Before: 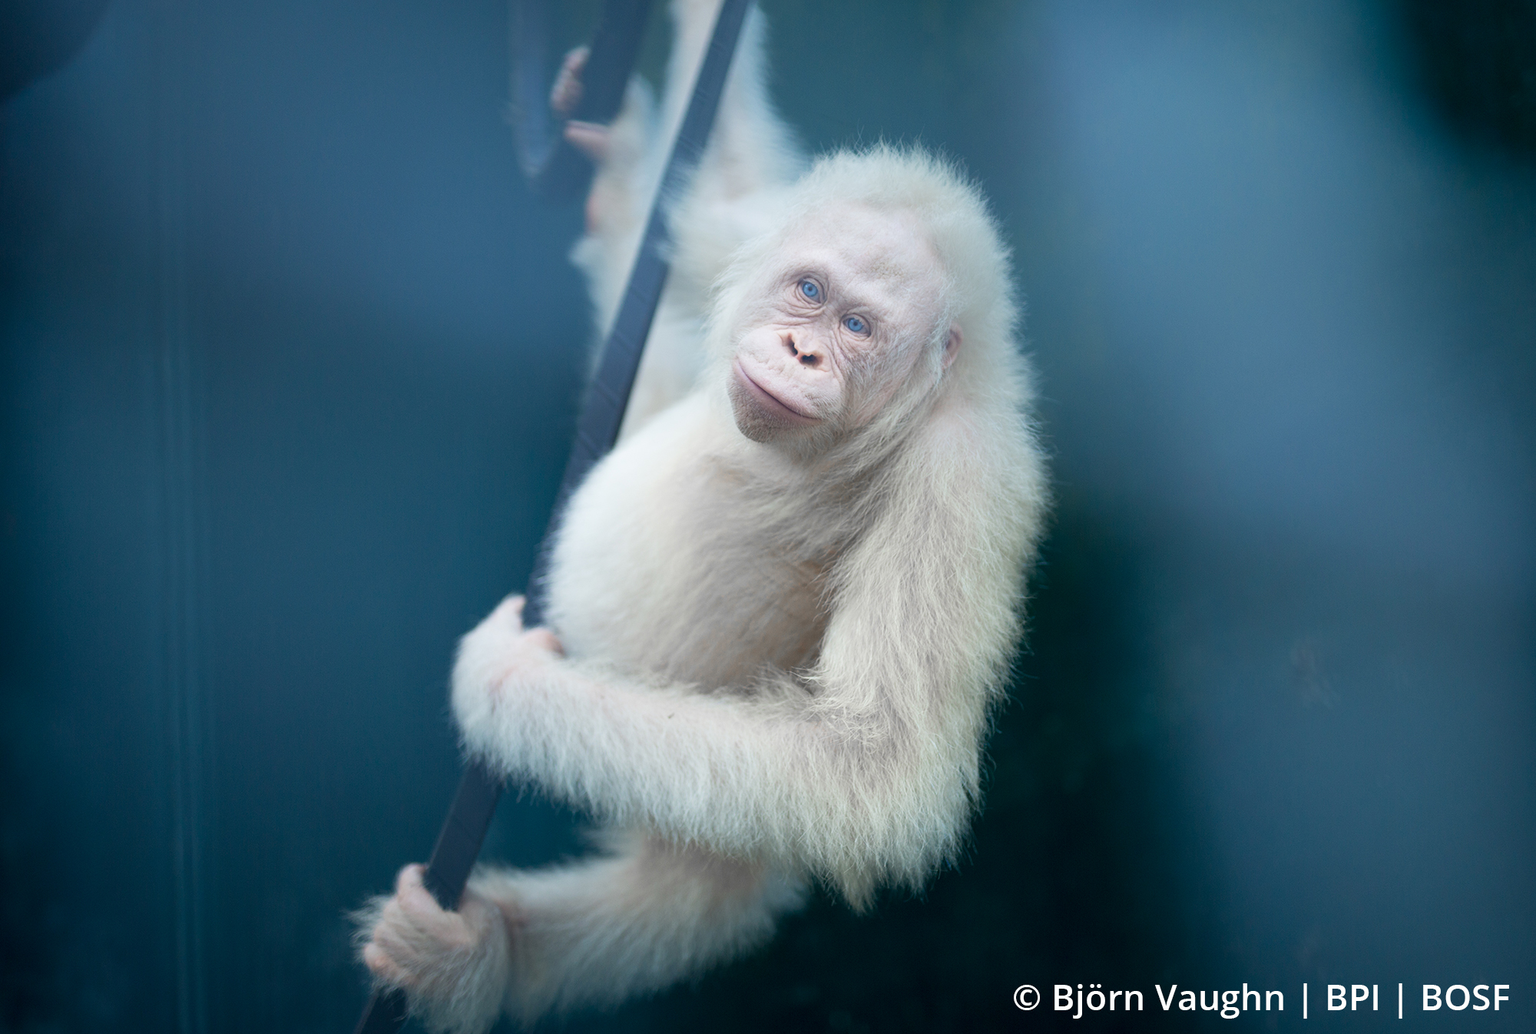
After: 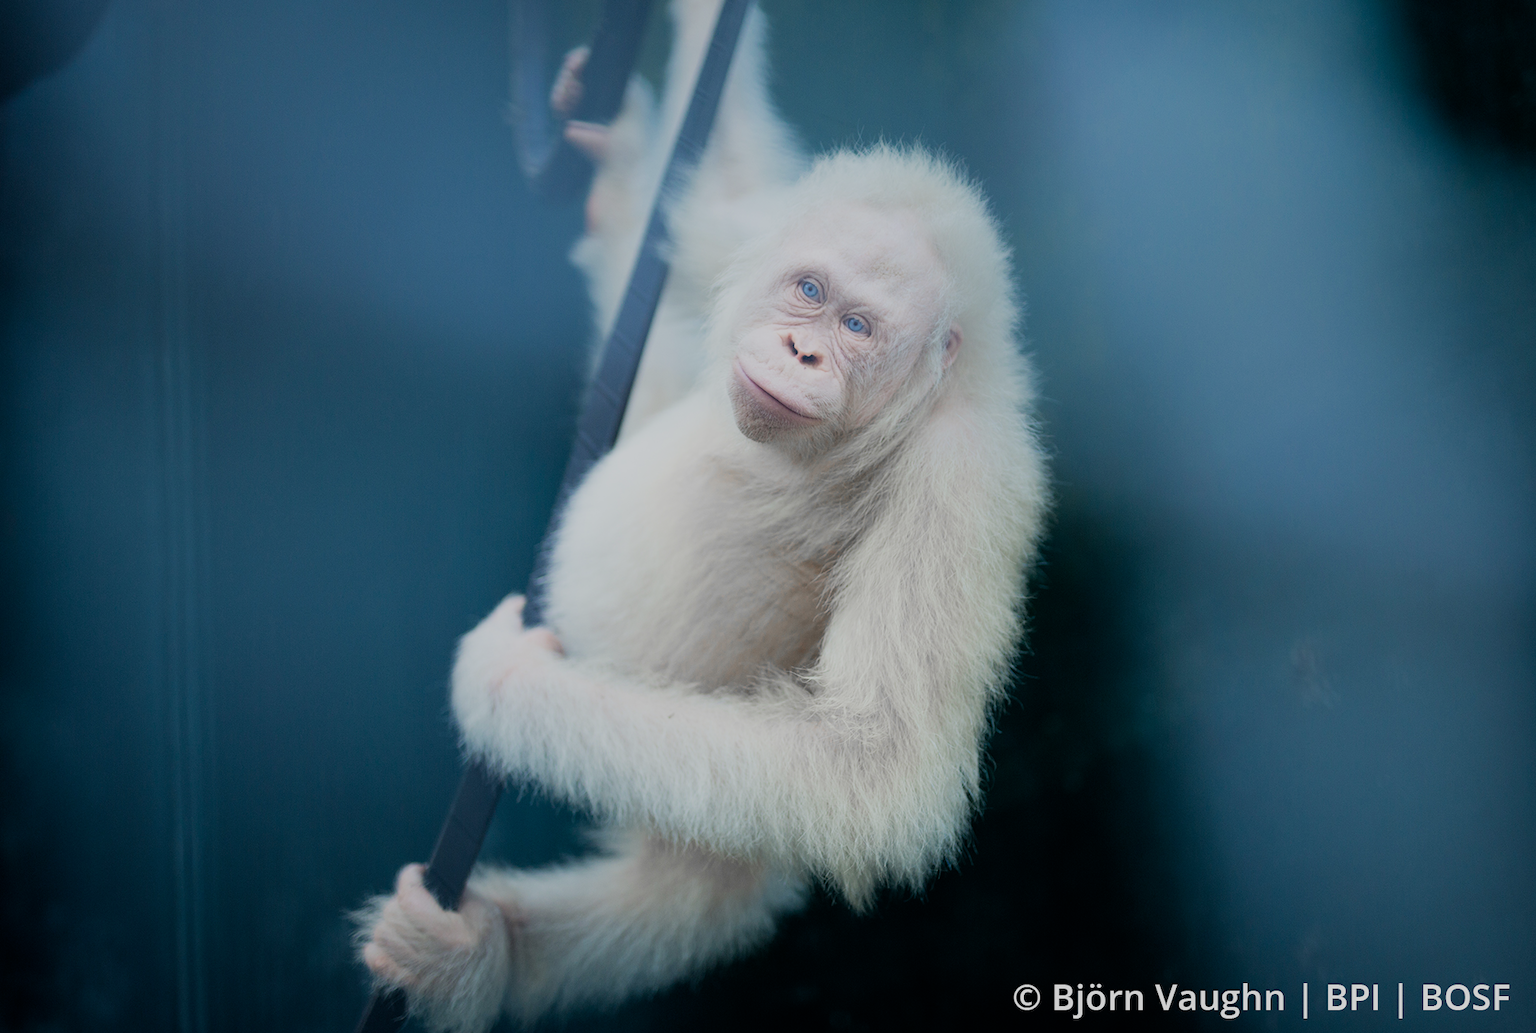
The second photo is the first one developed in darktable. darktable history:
filmic rgb: black relative exposure -7.19 EV, white relative exposure 5.35 EV, hardness 3.02
